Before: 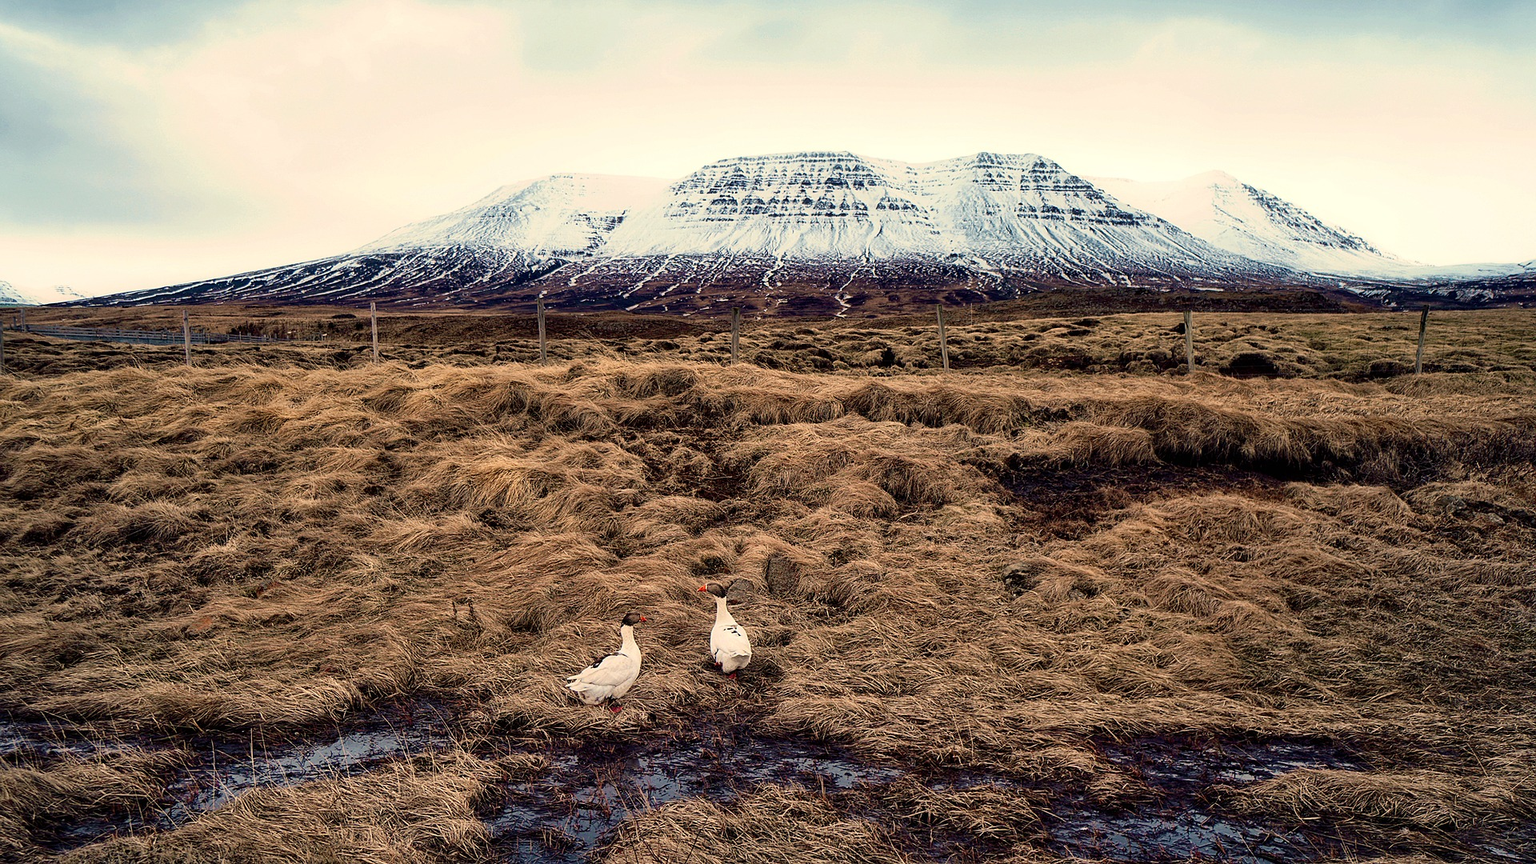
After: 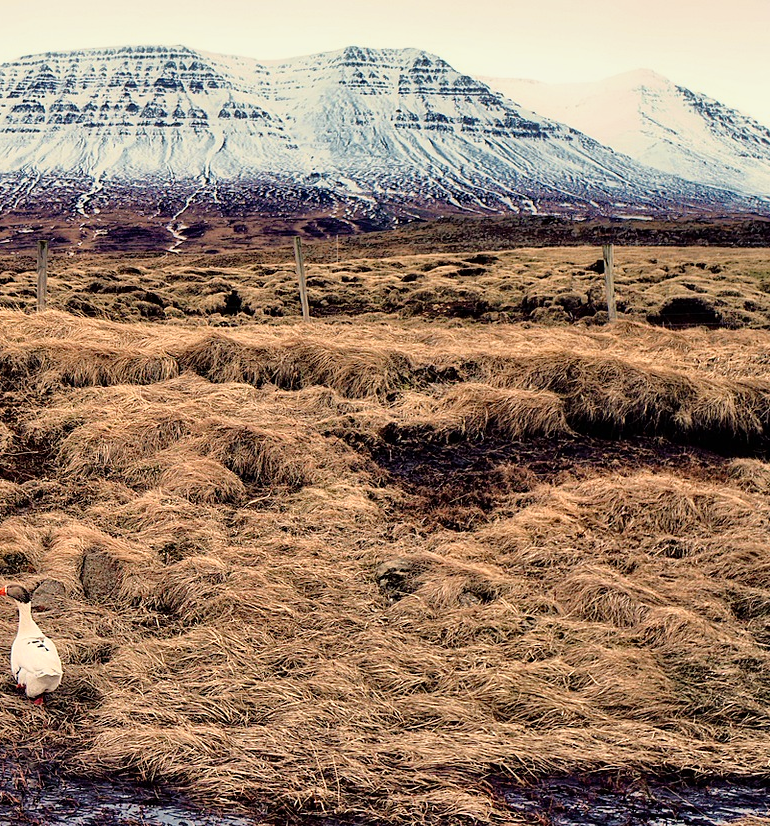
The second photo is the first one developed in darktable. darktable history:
crop: left 45.721%, top 13.393%, right 14.118%, bottom 10.01%
tone equalizer: -7 EV 0.15 EV, -6 EV 0.6 EV, -5 EV 1.15 EV, -4 EV 1.33 EV, -3 EV 1.15 EV, -2 EV 0.6 EV, -1 EV 0.15 EV, mask exposure compensation -0.5 EV
exposure: exposure -0.153 EV, compensate highlight preservation false
